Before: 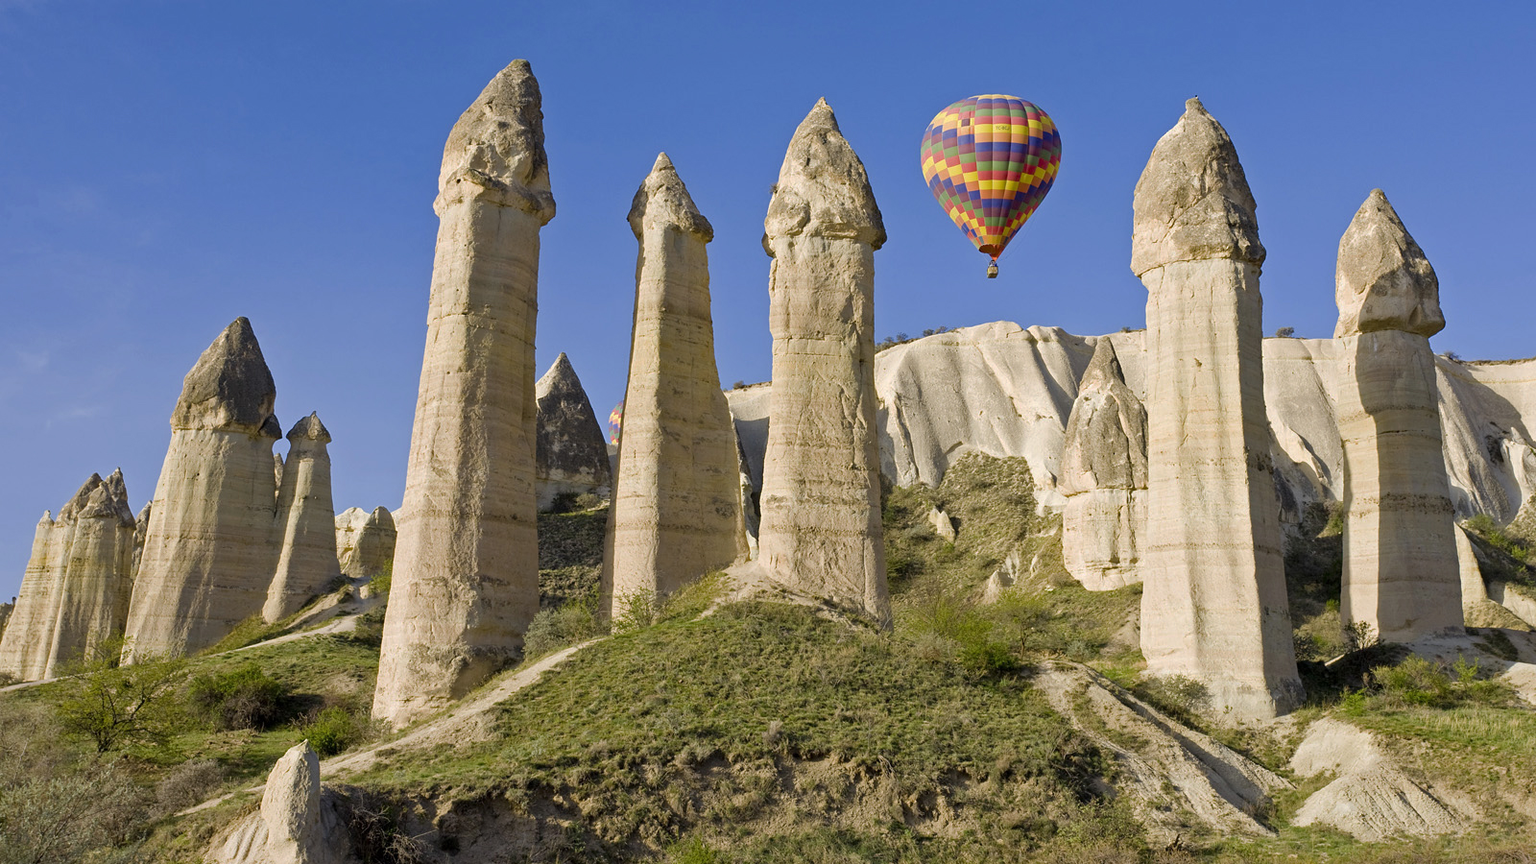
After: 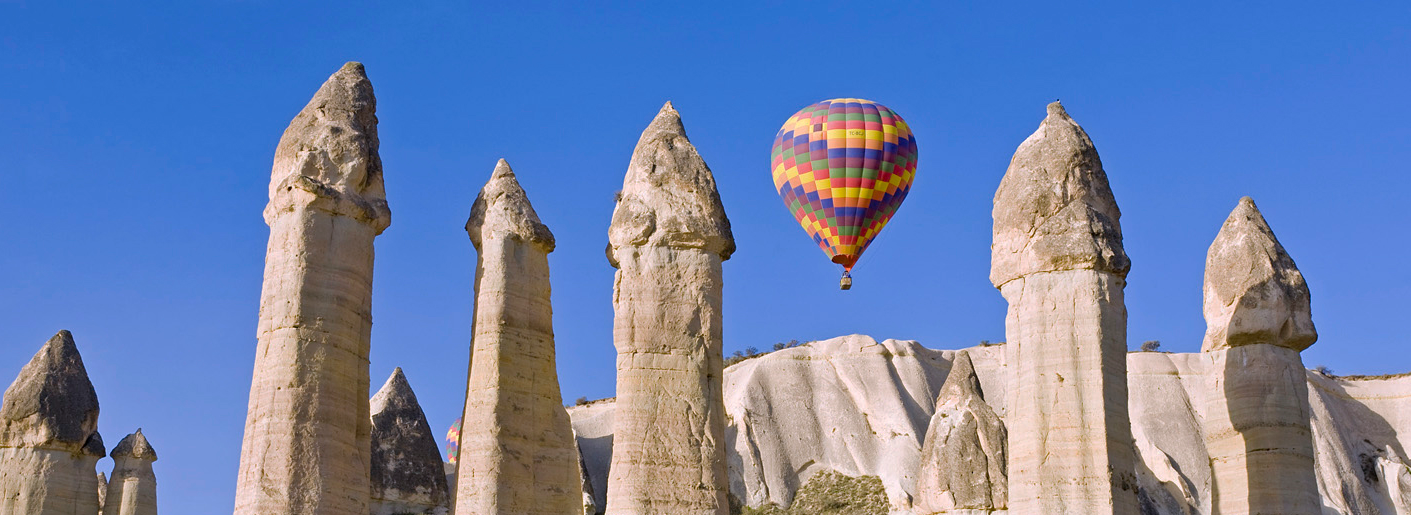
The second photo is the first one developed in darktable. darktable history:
base curve: preserve colors none
white balance: red 1.004, blue 1.096
crop and rotate: left 11.812%, bottom 42.776%
